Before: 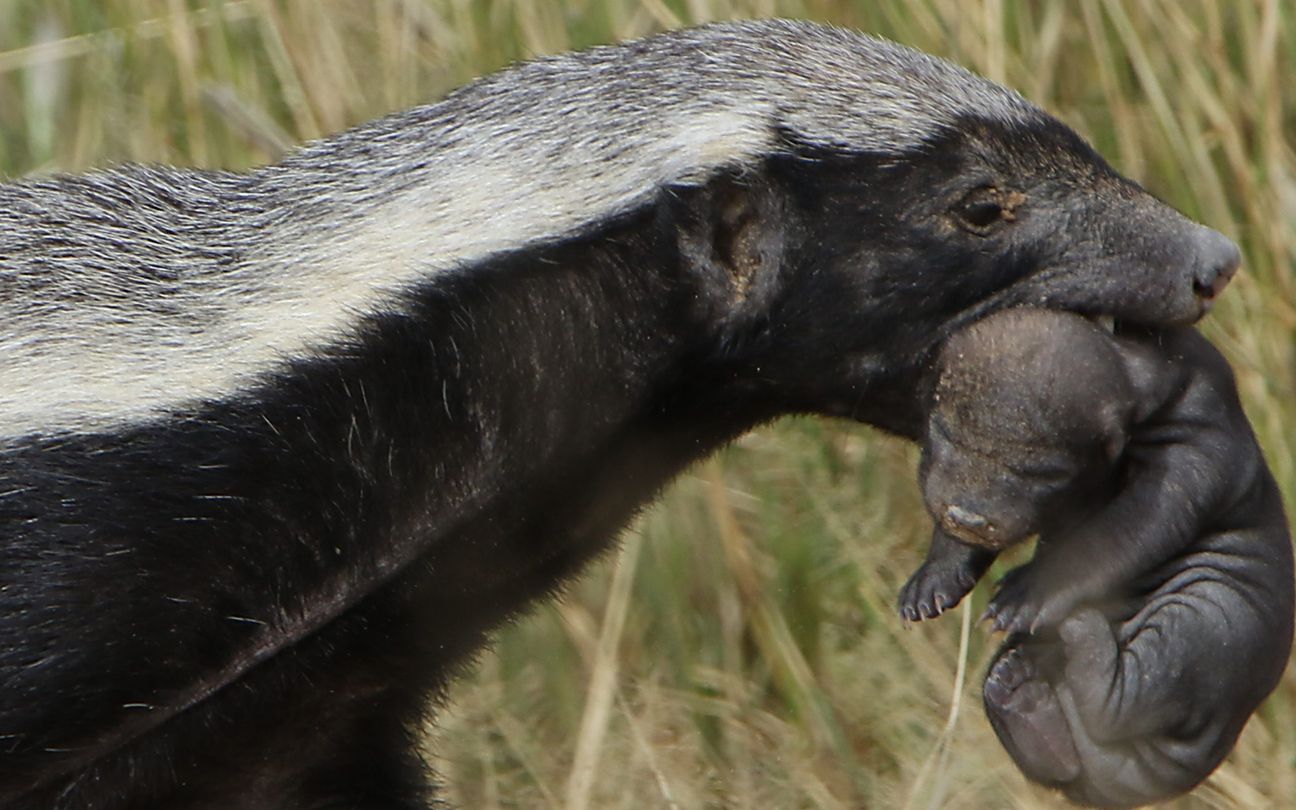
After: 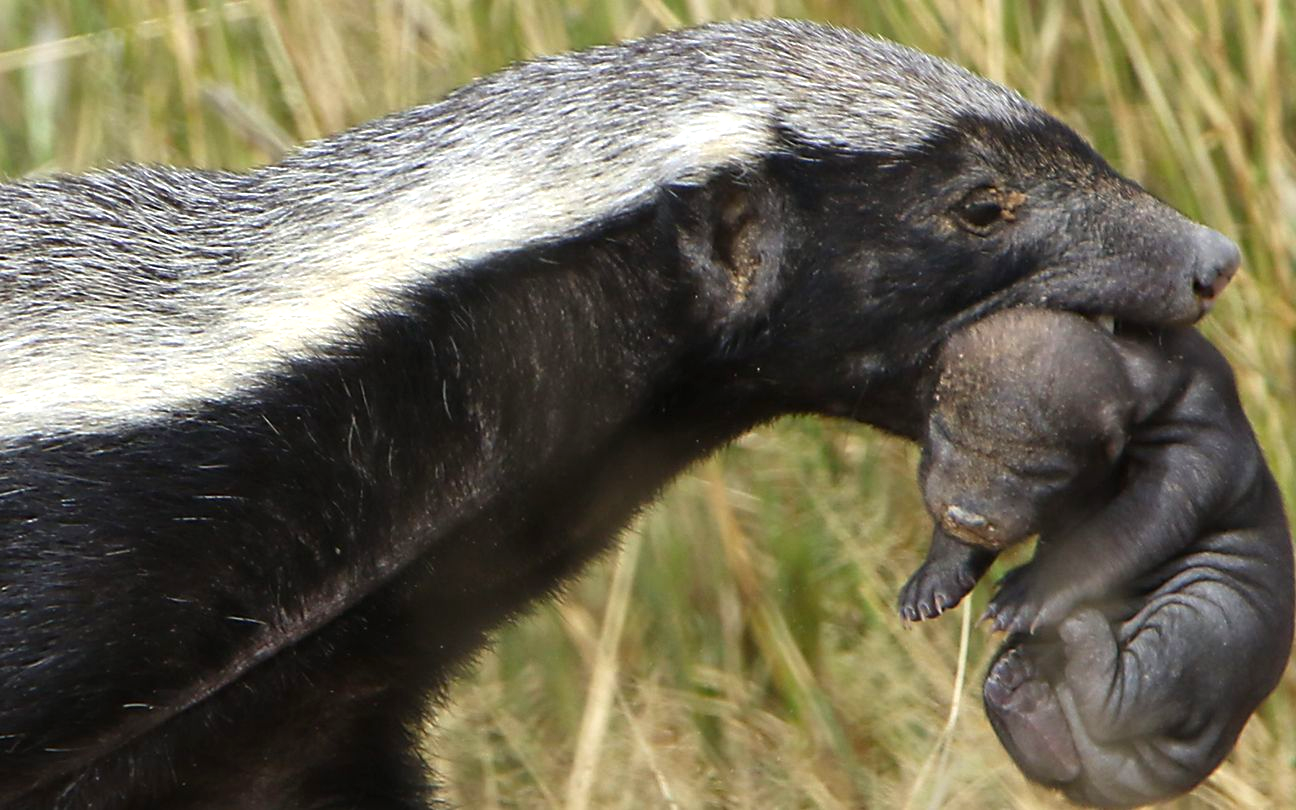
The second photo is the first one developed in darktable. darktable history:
color balance rgb: perceptual saturation grading › global saturation 0.995%, perceptual brilliance grading › global brilliance 17.761%, global vibrance 20%
